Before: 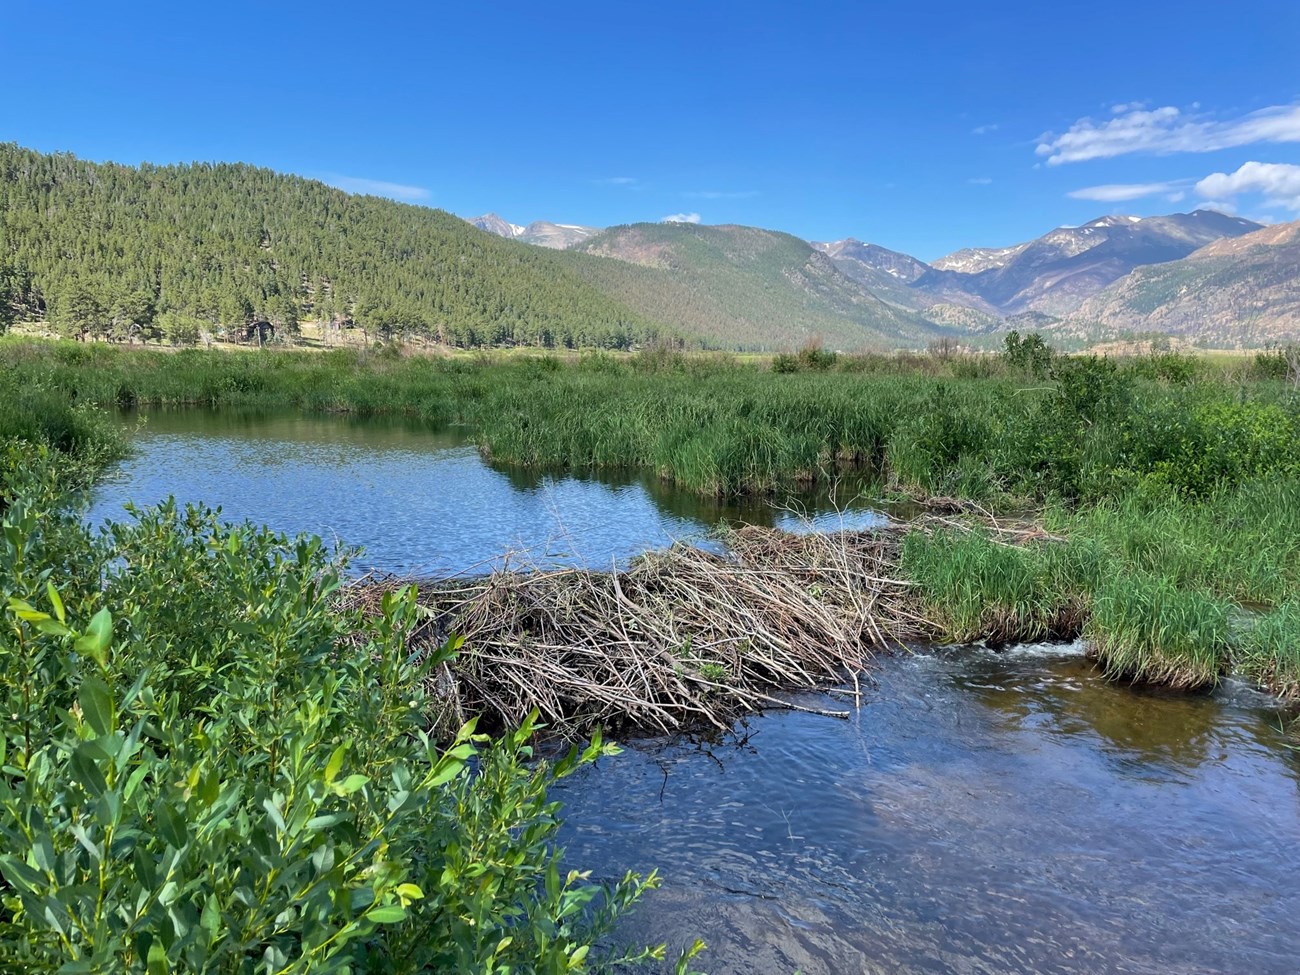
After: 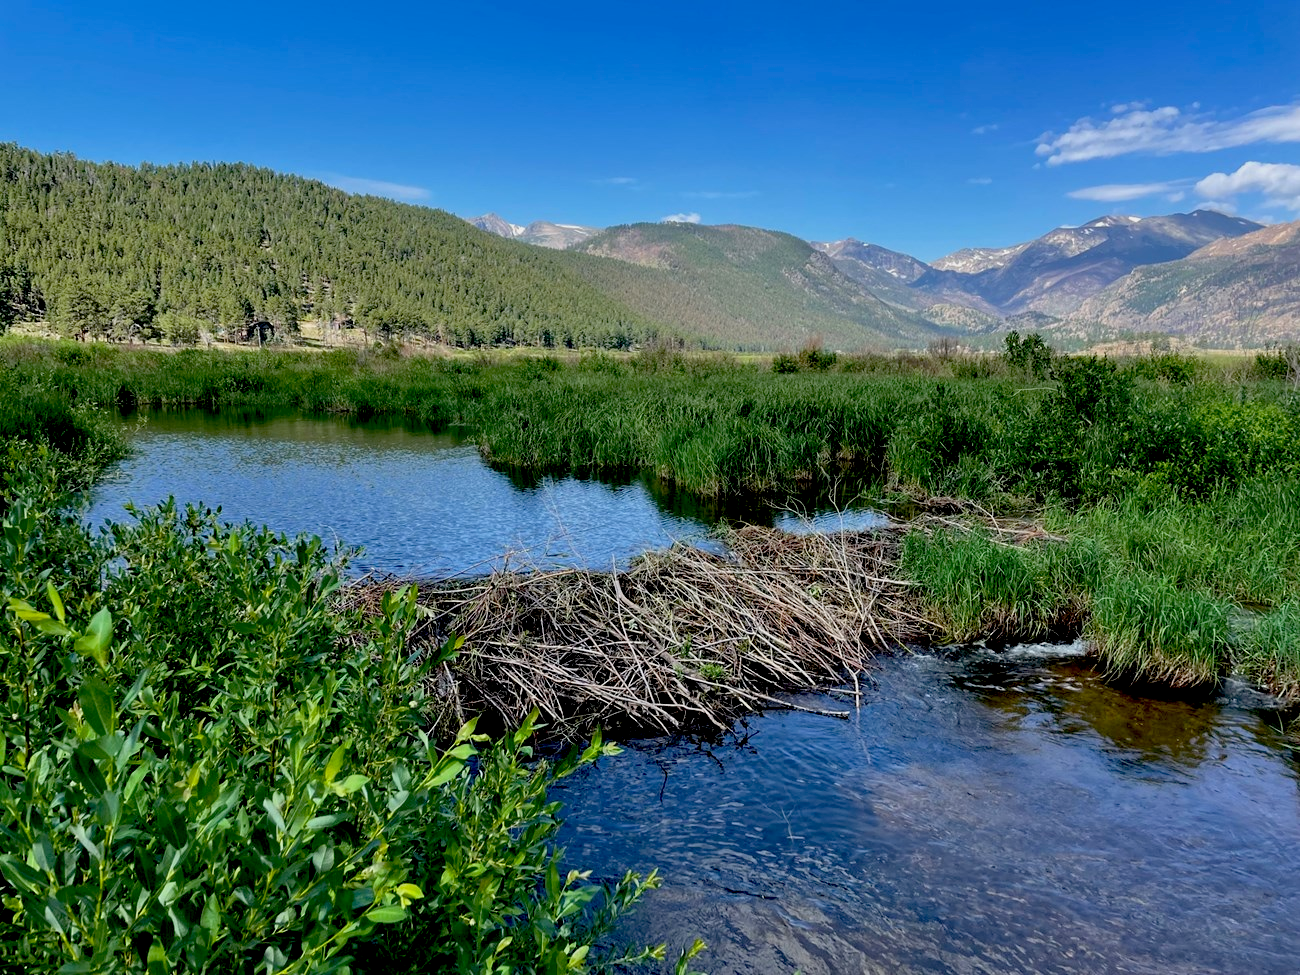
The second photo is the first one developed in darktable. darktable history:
exposure: black level correction 0.044, exposure -0.23 EV, compensate highlight preservation false
